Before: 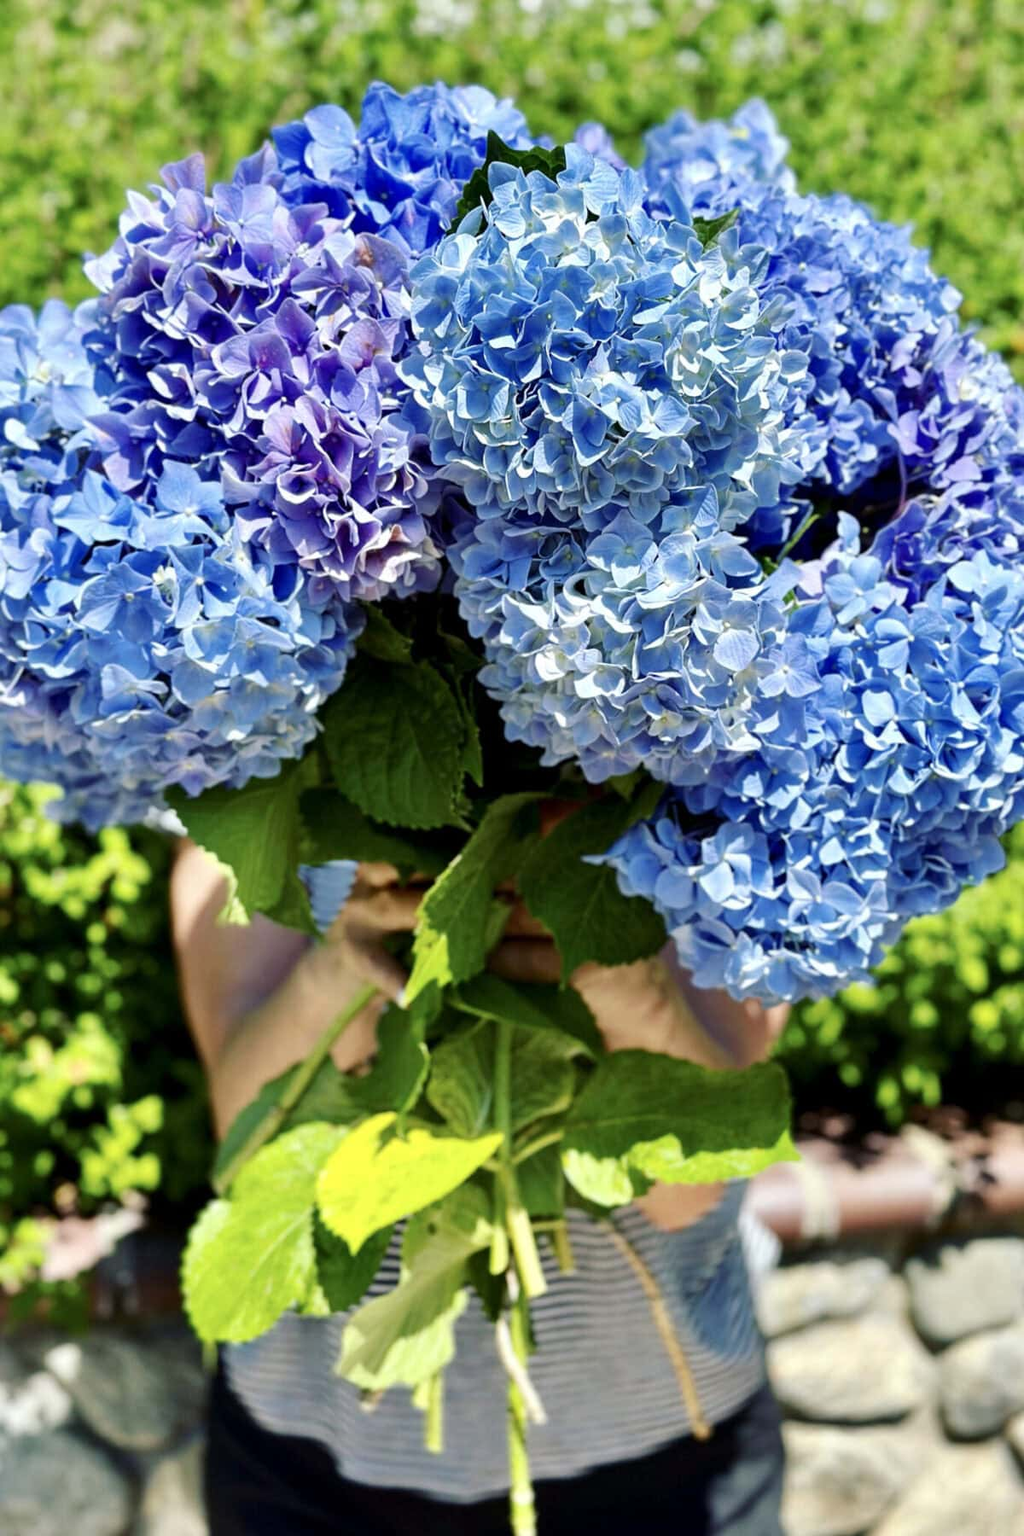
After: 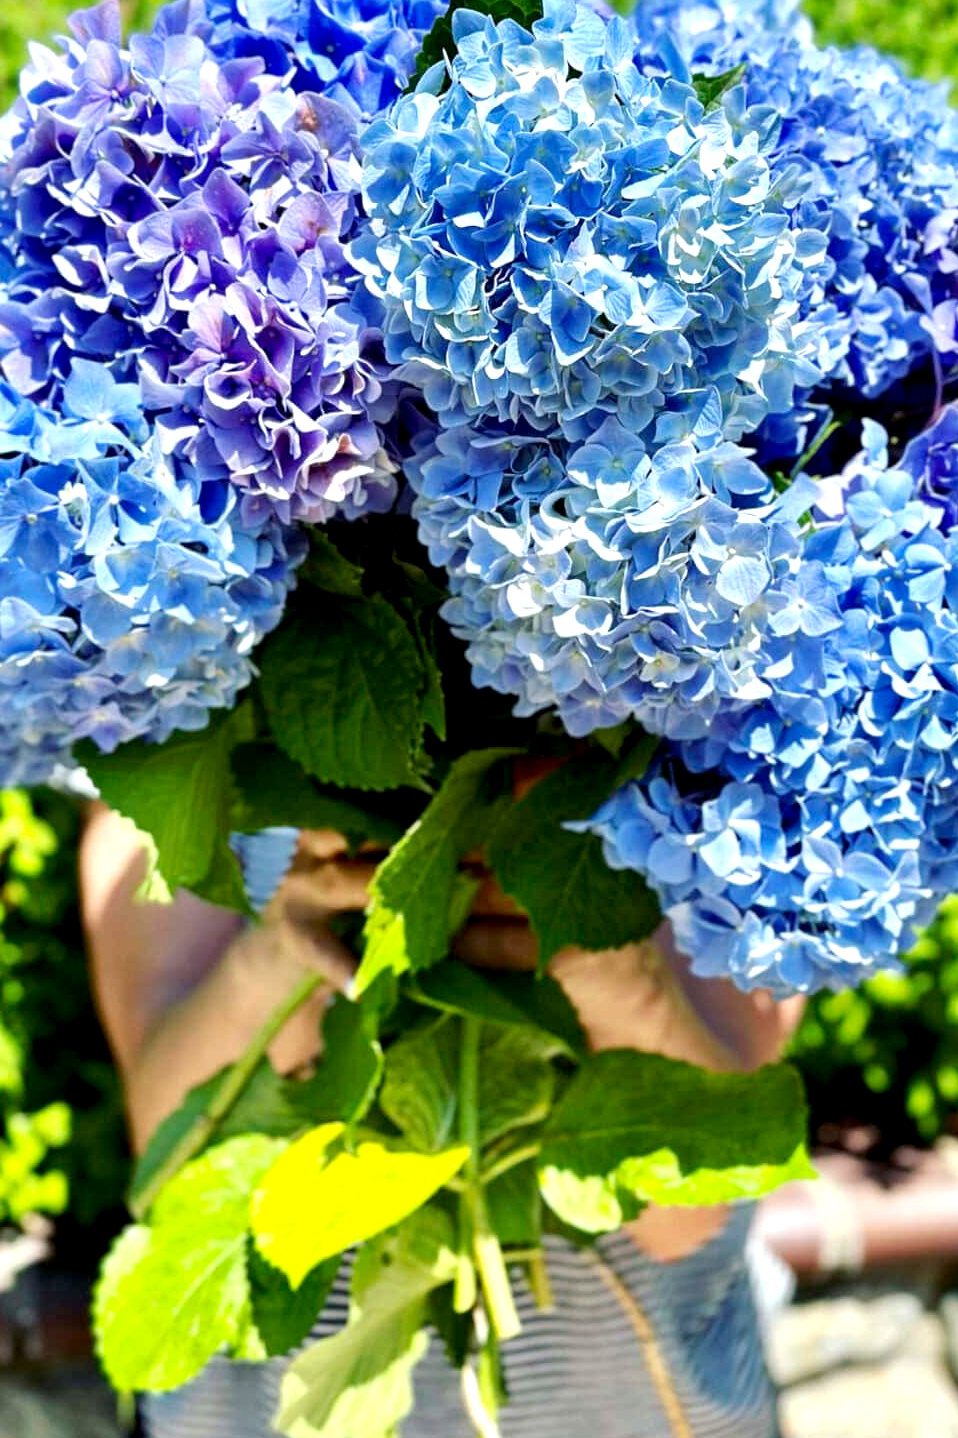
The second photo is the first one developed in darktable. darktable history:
crop and rotate: left 10.071%, top 10.071%, right 10.02%, bottom 10.02%
exposure: black level correction 0.003, exposure 0.383 EV, compensate highlight preservation false
